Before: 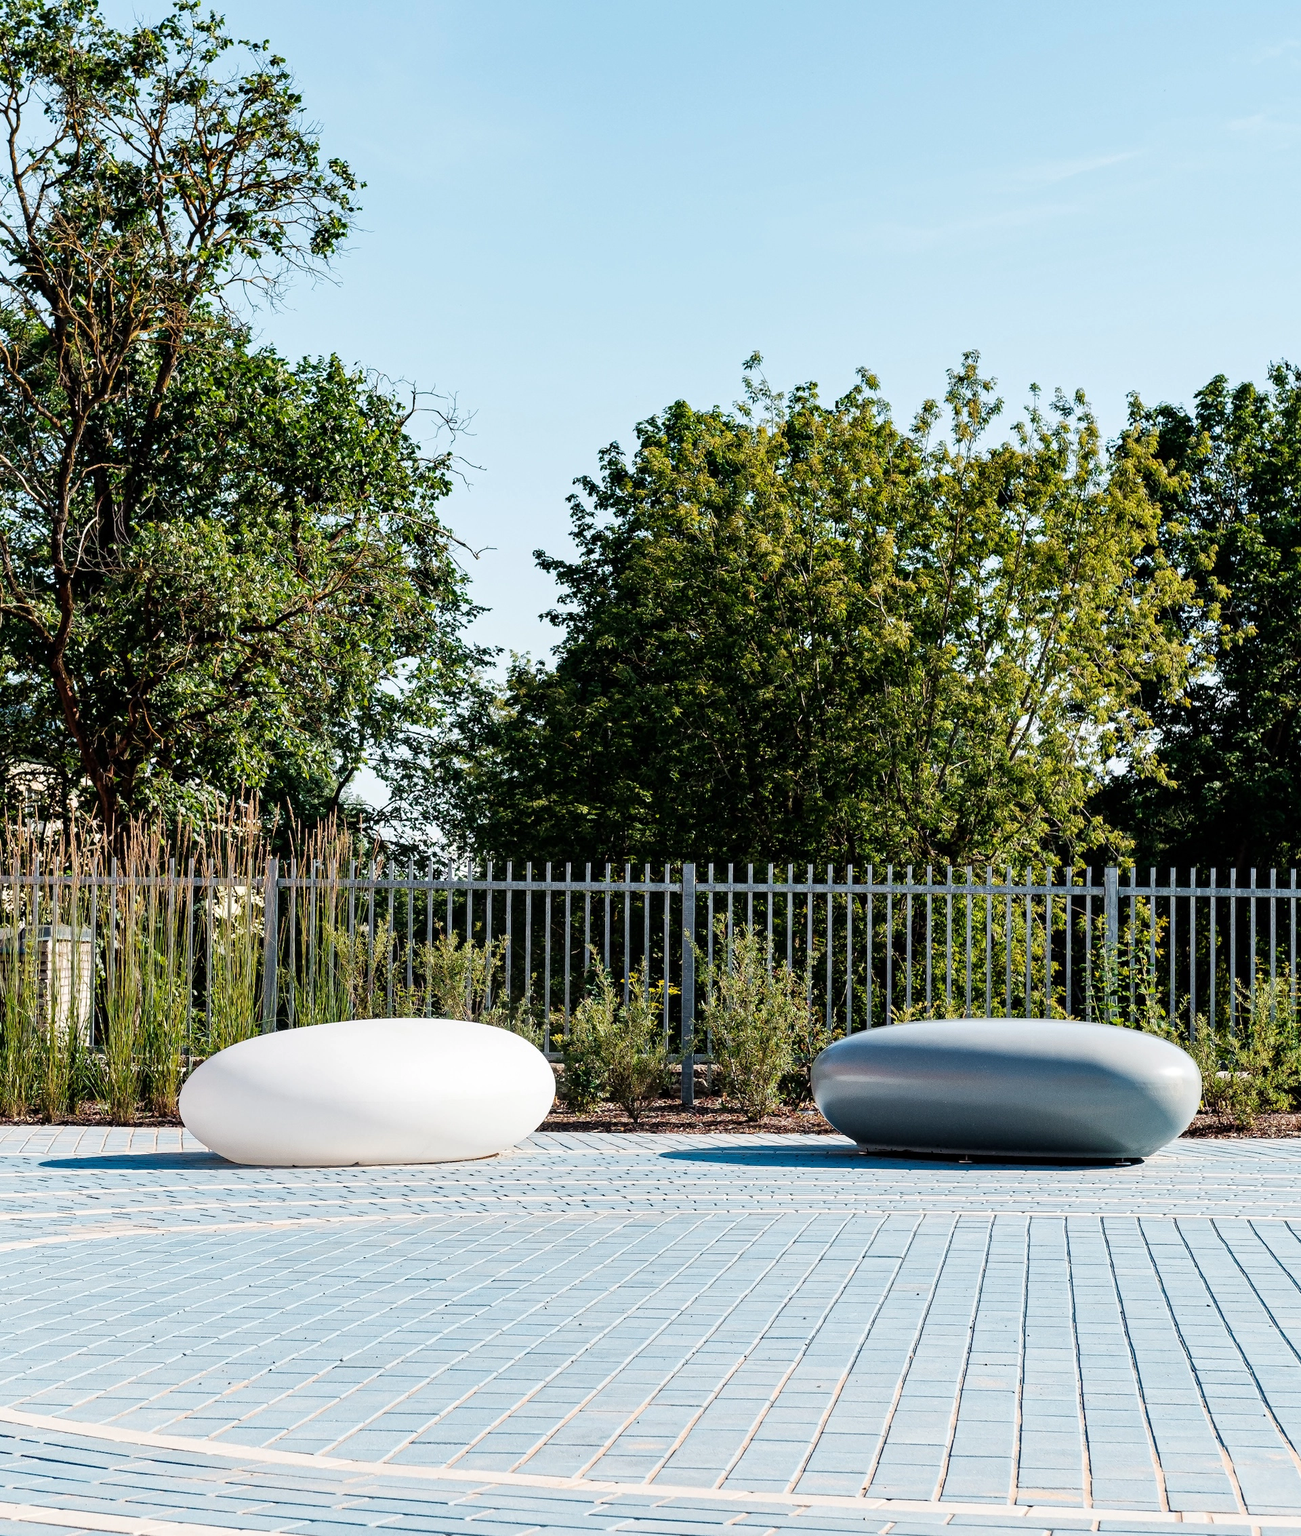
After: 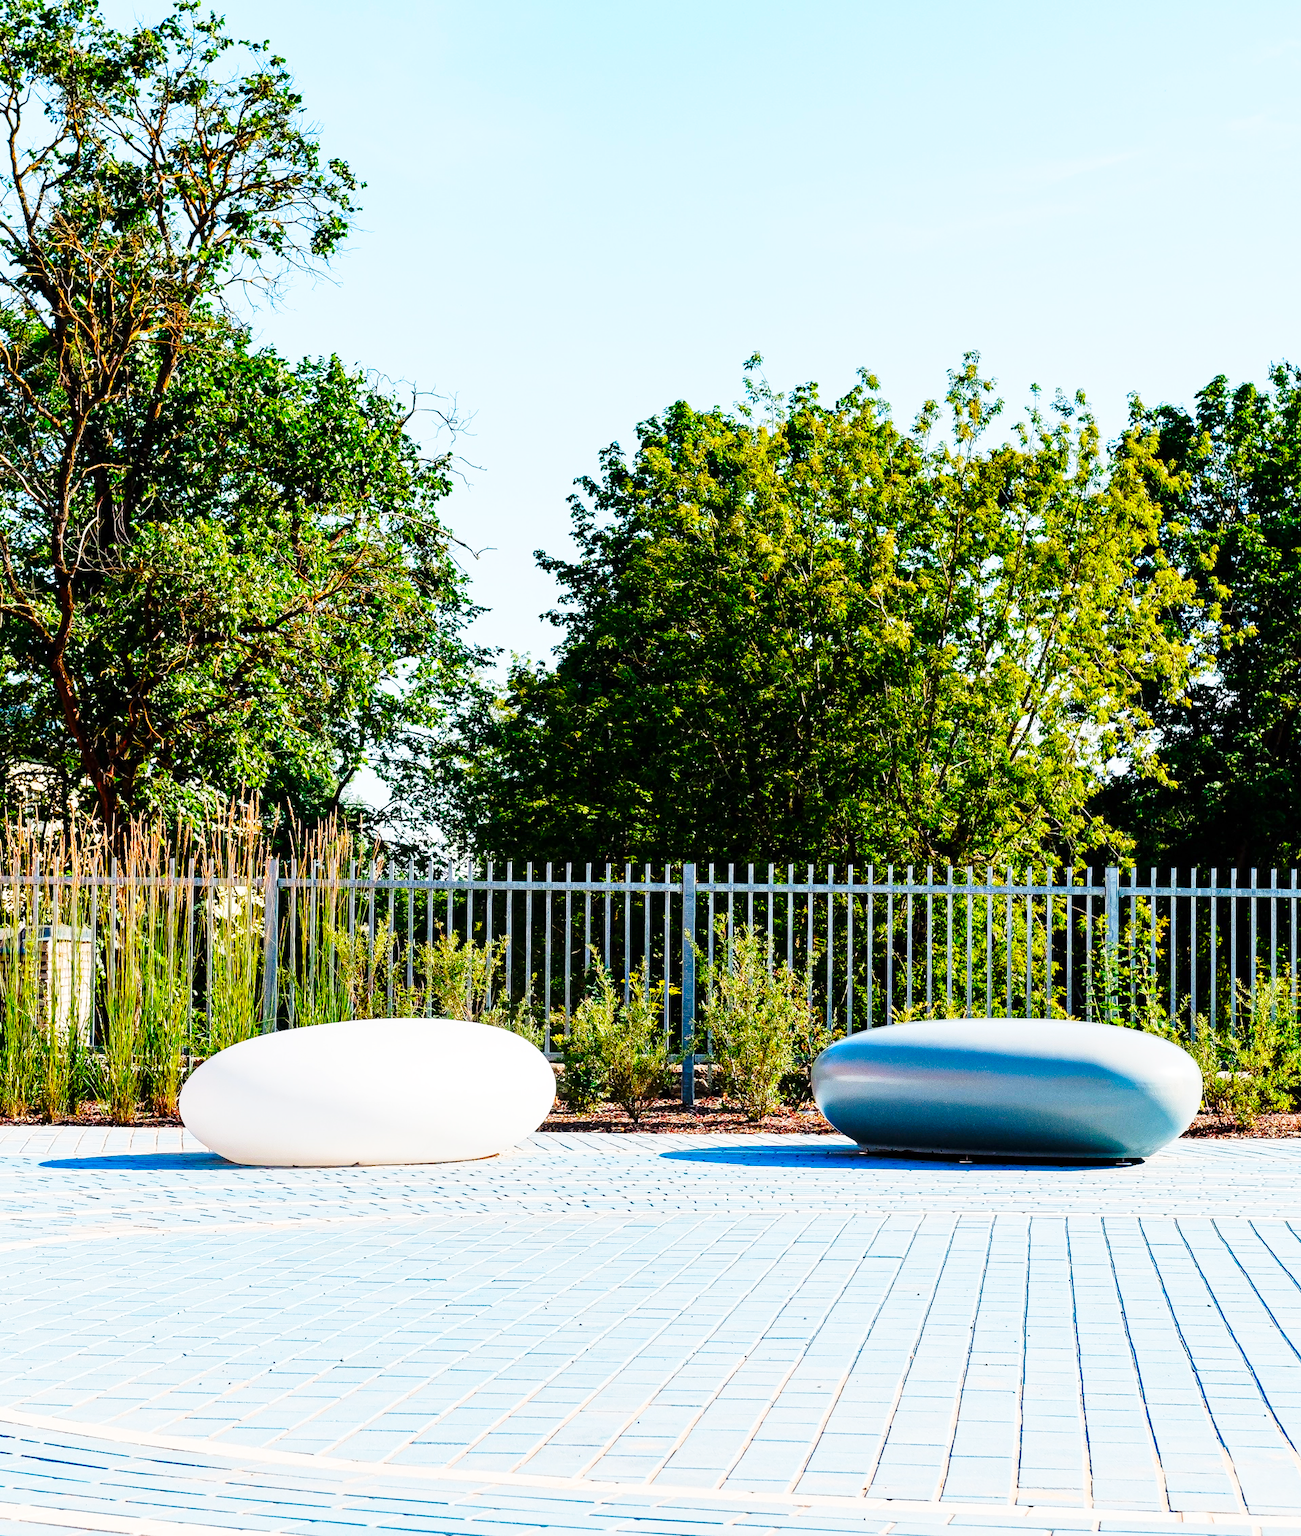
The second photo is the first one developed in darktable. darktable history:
color correction: highlights b* 0.016, saturation 1.78
base curve: curves: ch0 [(0, 0) (0.028, 0.03) (0.121, 0.232) (0.46, 0.748) (0.859, 0.968) (1, 1)], preserve colors none
